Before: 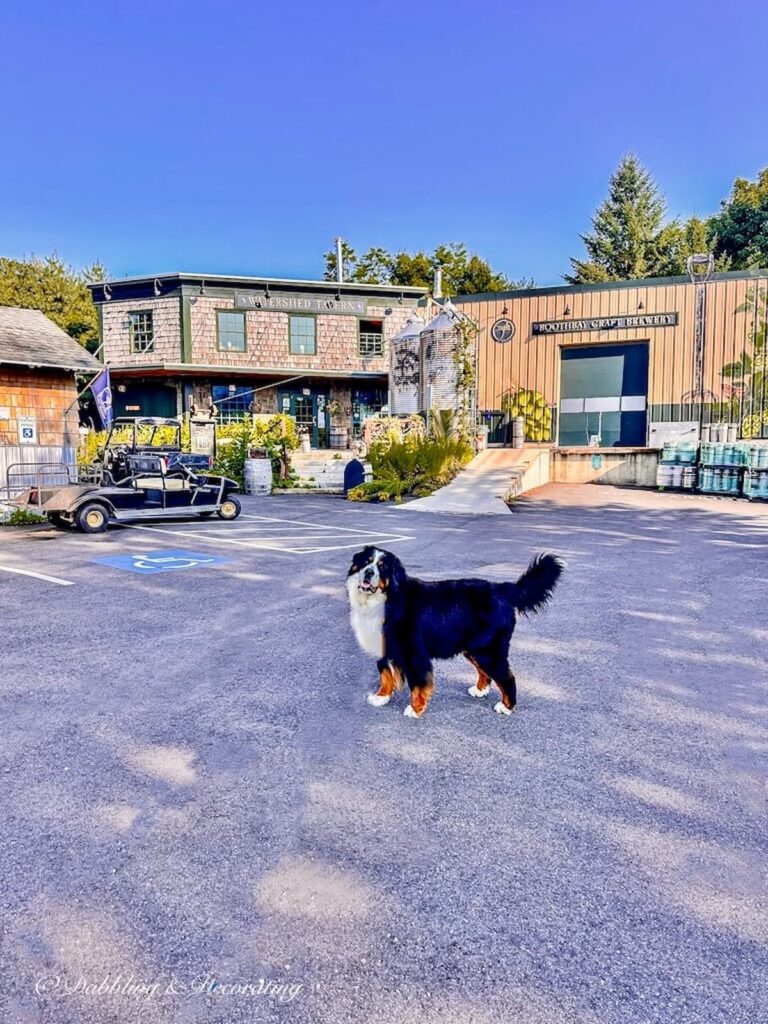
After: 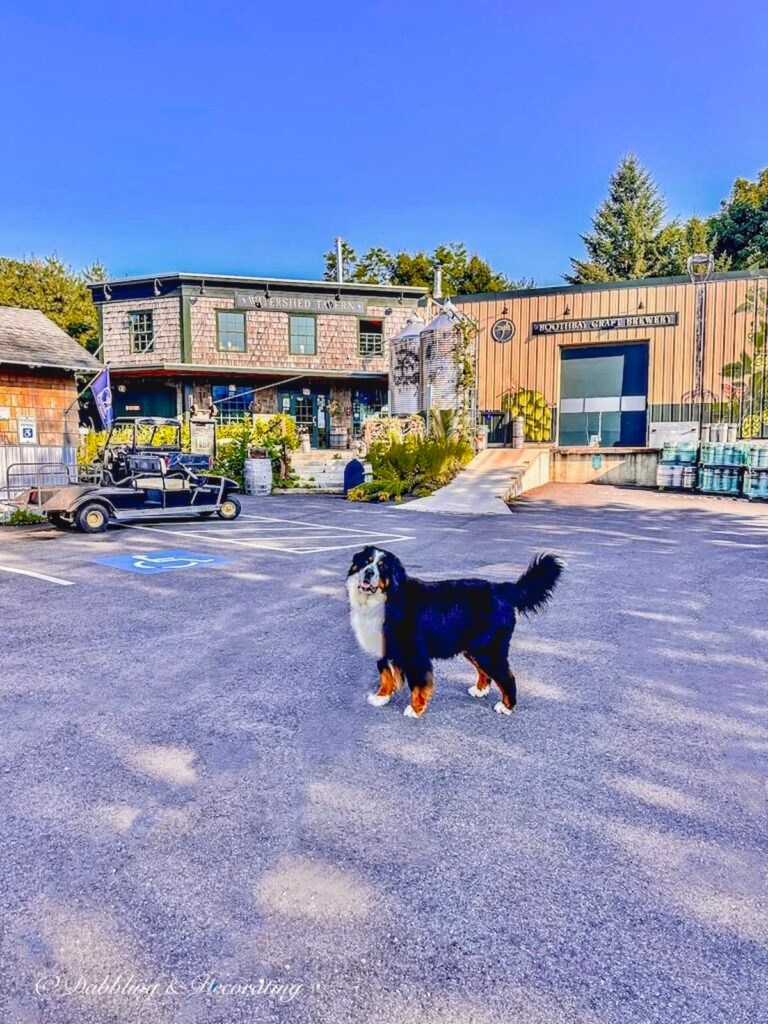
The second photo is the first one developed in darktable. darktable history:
exposure: black level correction 0.001, compensate highlight preservation false
local contrast: detail 110%
contrast brightness saturation: saturation 0.13
